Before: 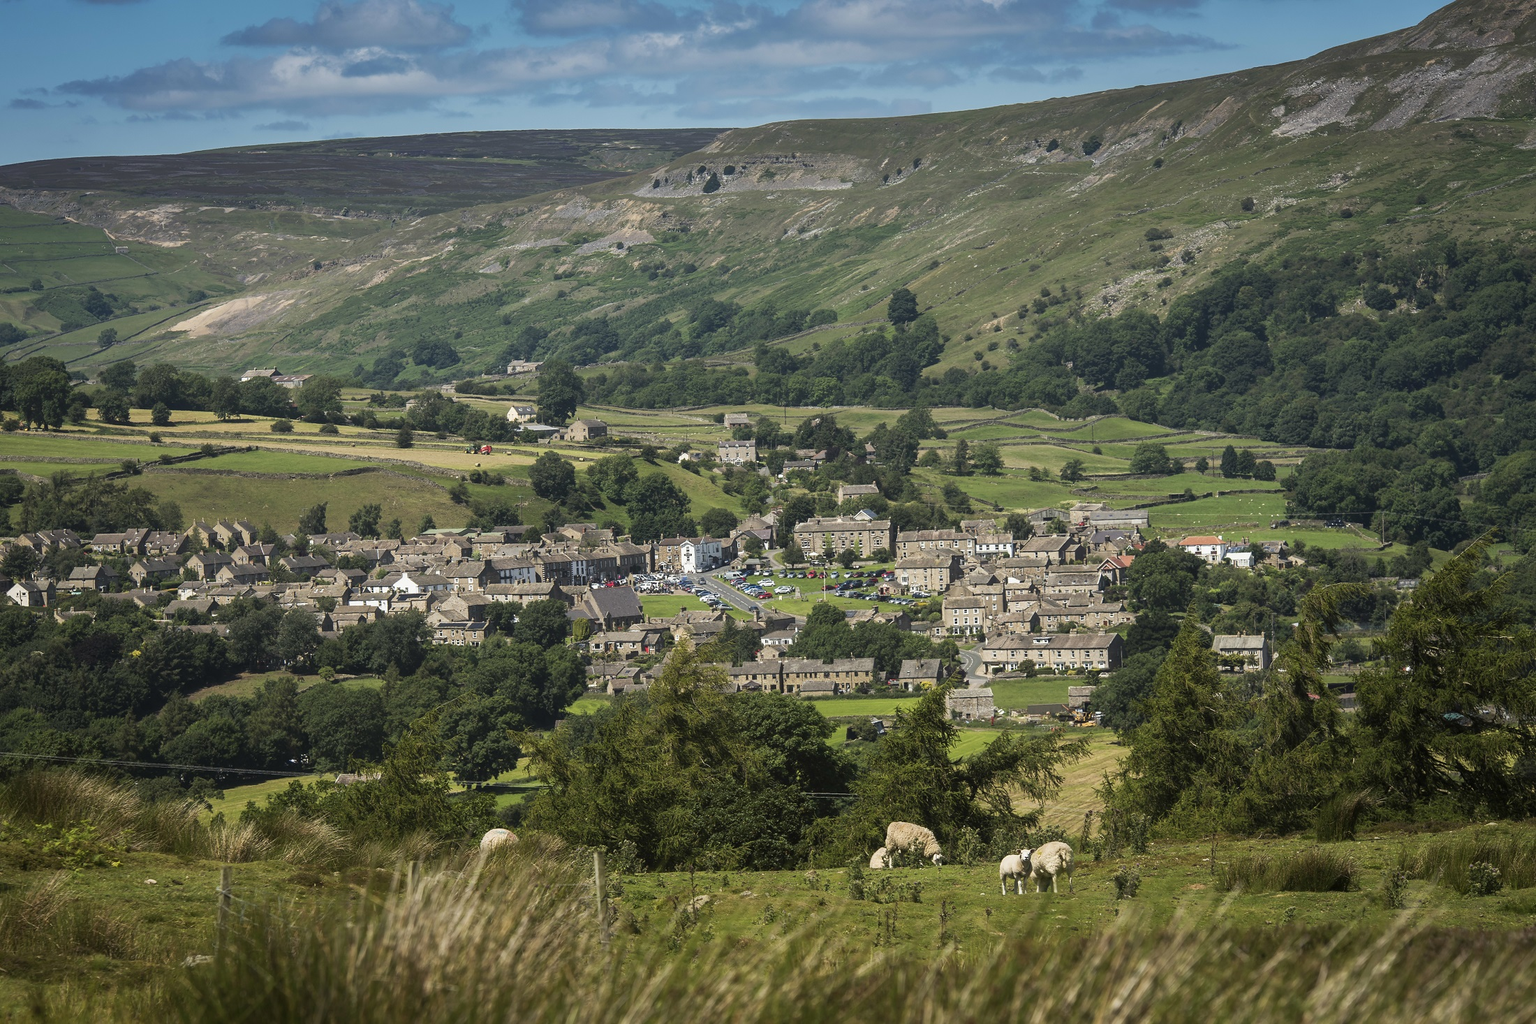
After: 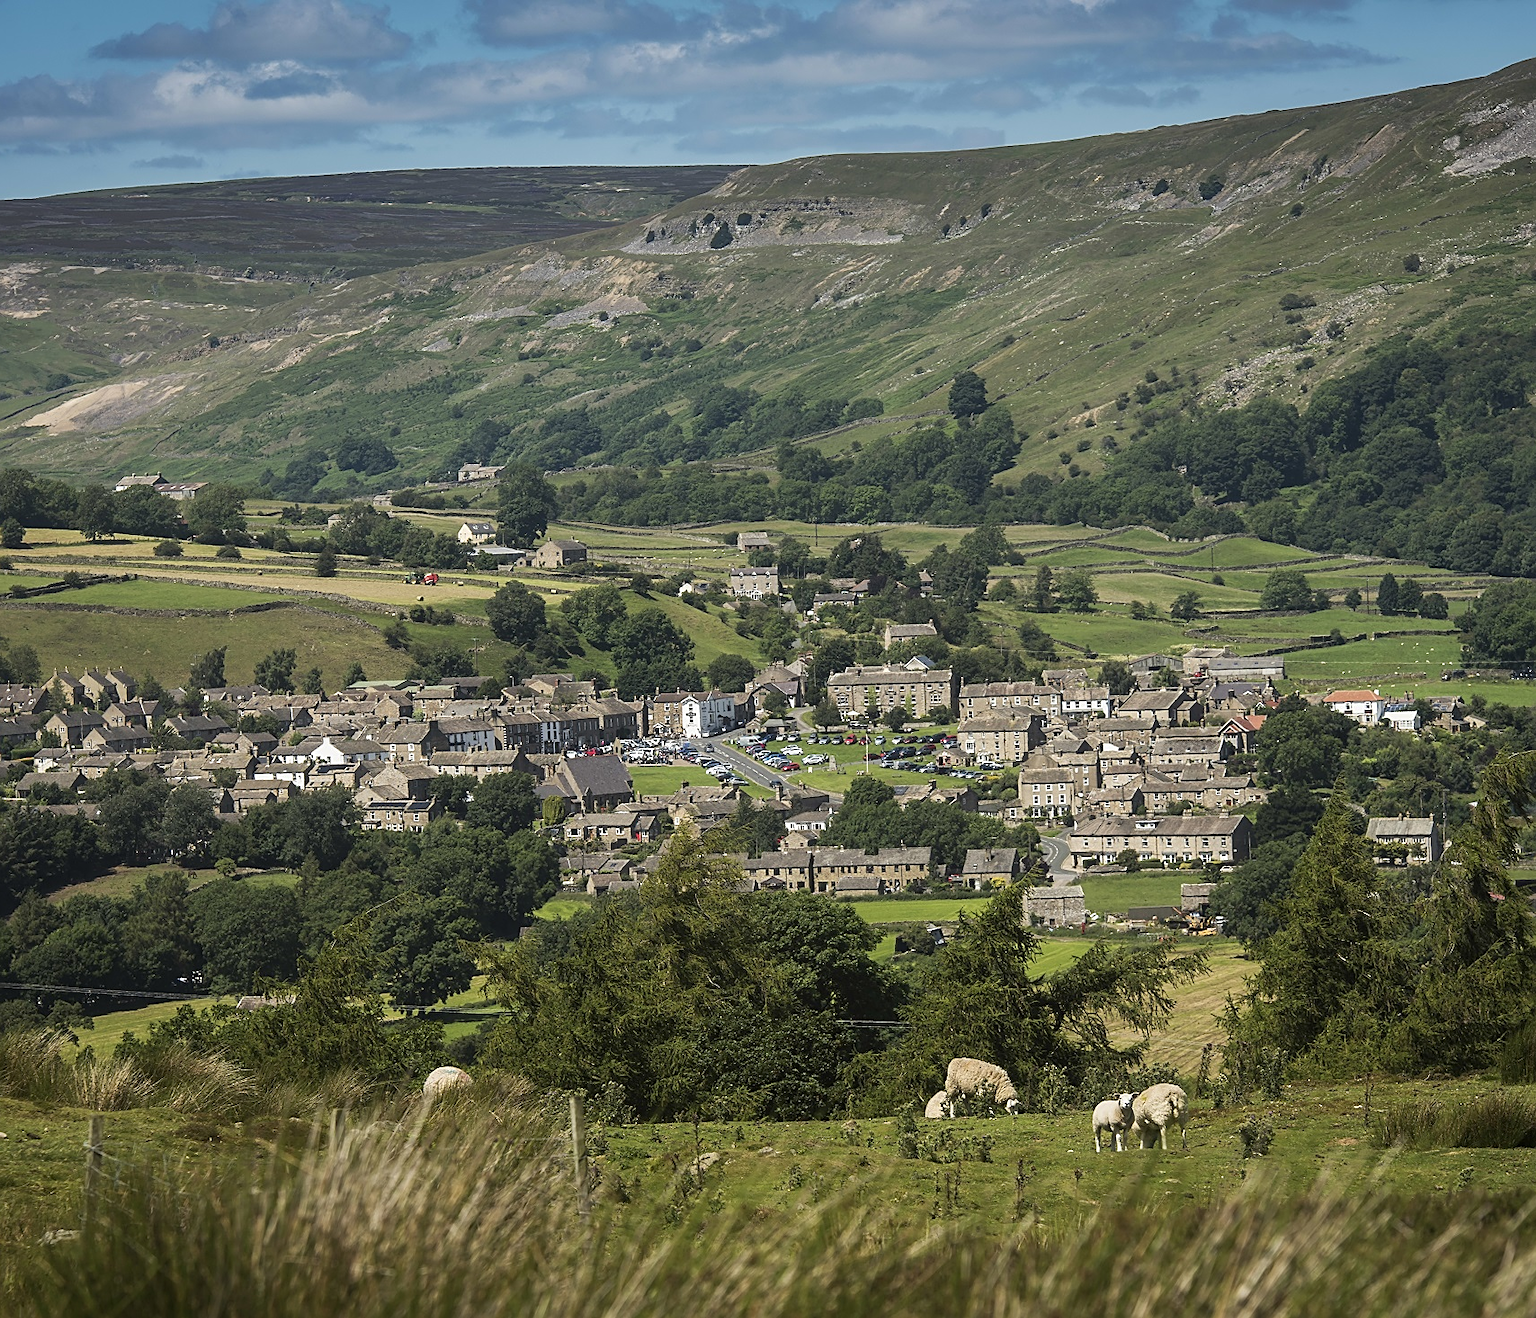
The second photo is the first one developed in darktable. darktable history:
sharpen: amount 0.489
crop: left 9.894%, right 12.458%
